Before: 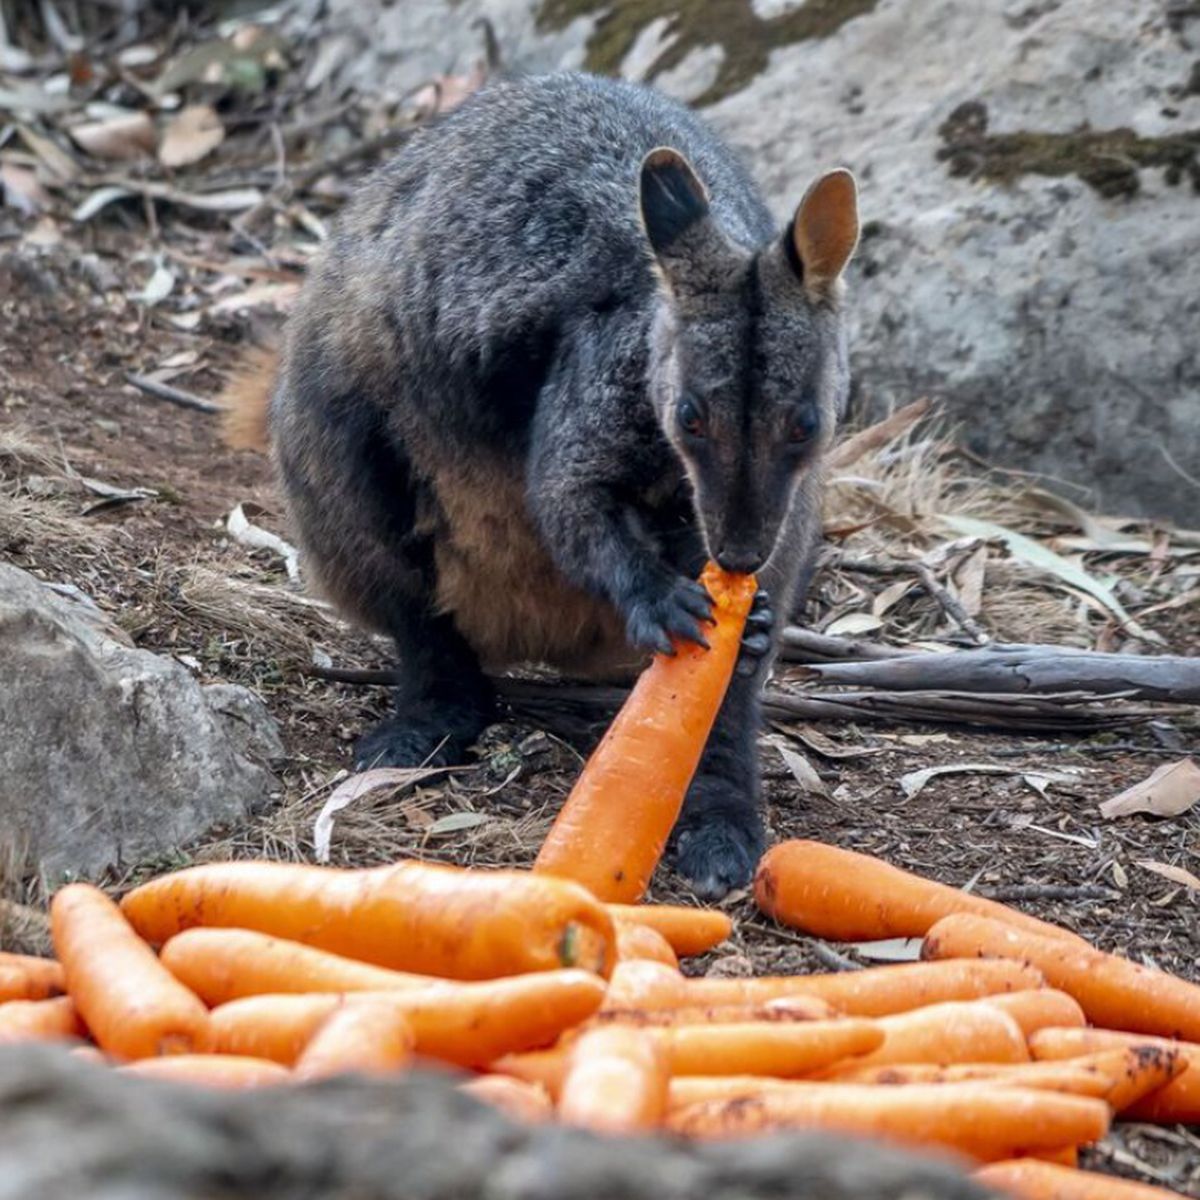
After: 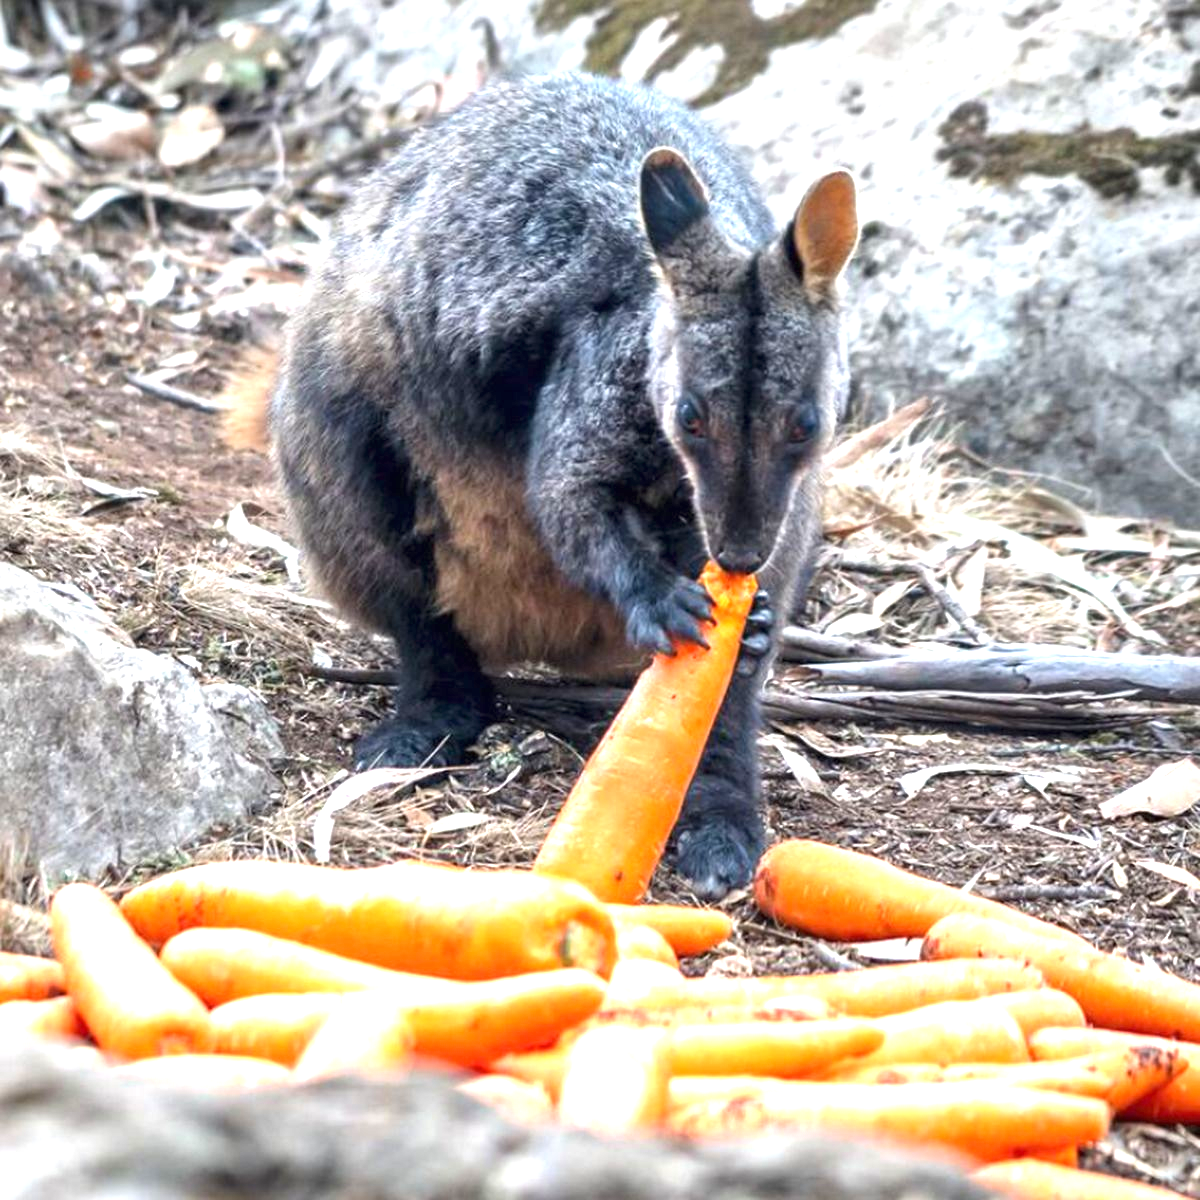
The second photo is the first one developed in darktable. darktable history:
tone equalizer: on, module defaults
exposure: black level correction 0, exposure 1.401 EV, compensate exposure bias true, compensate highlight preservation false
